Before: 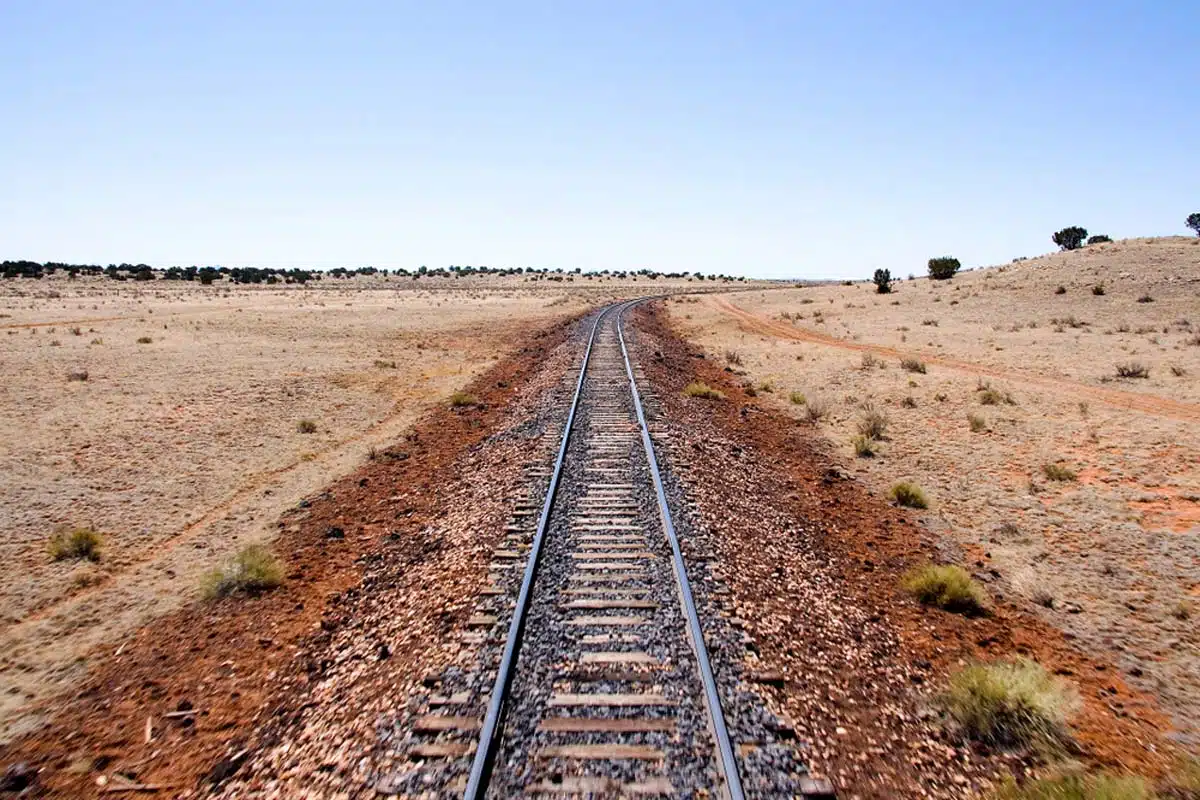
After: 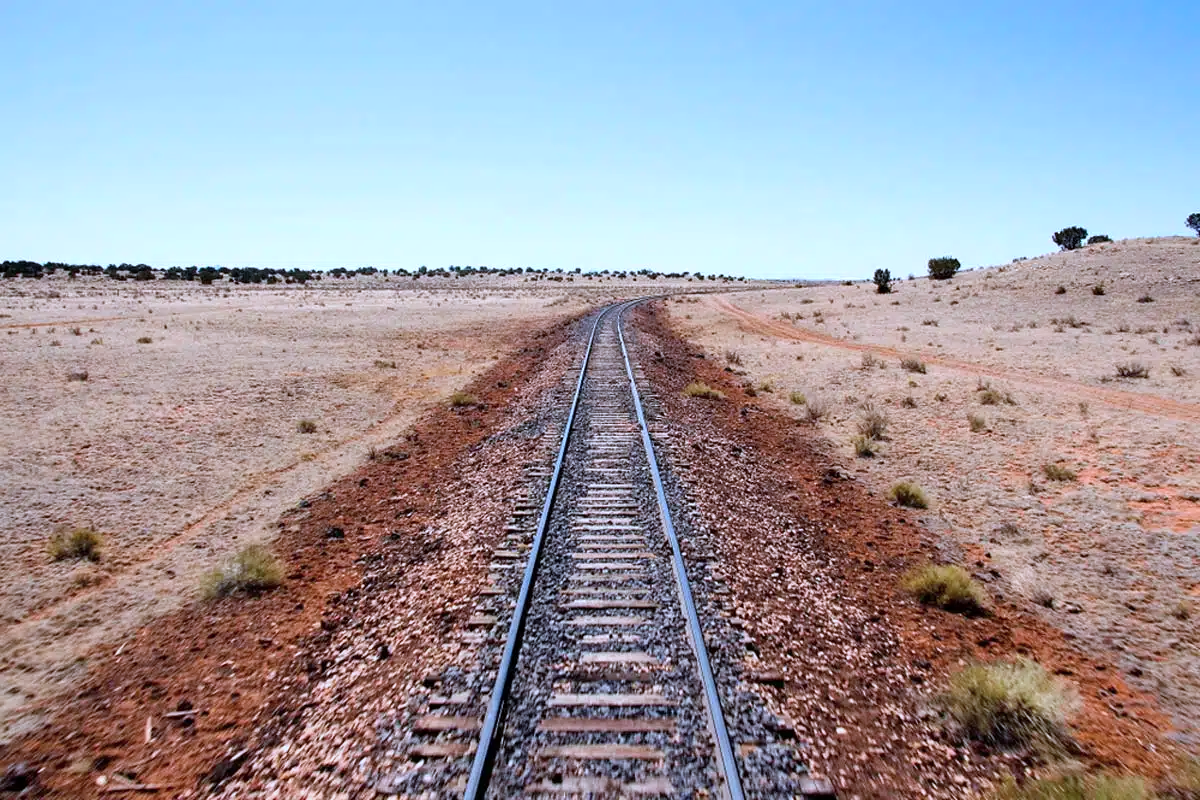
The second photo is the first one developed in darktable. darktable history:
color correction: highlights a* -2.21, highlights b* -18.44
